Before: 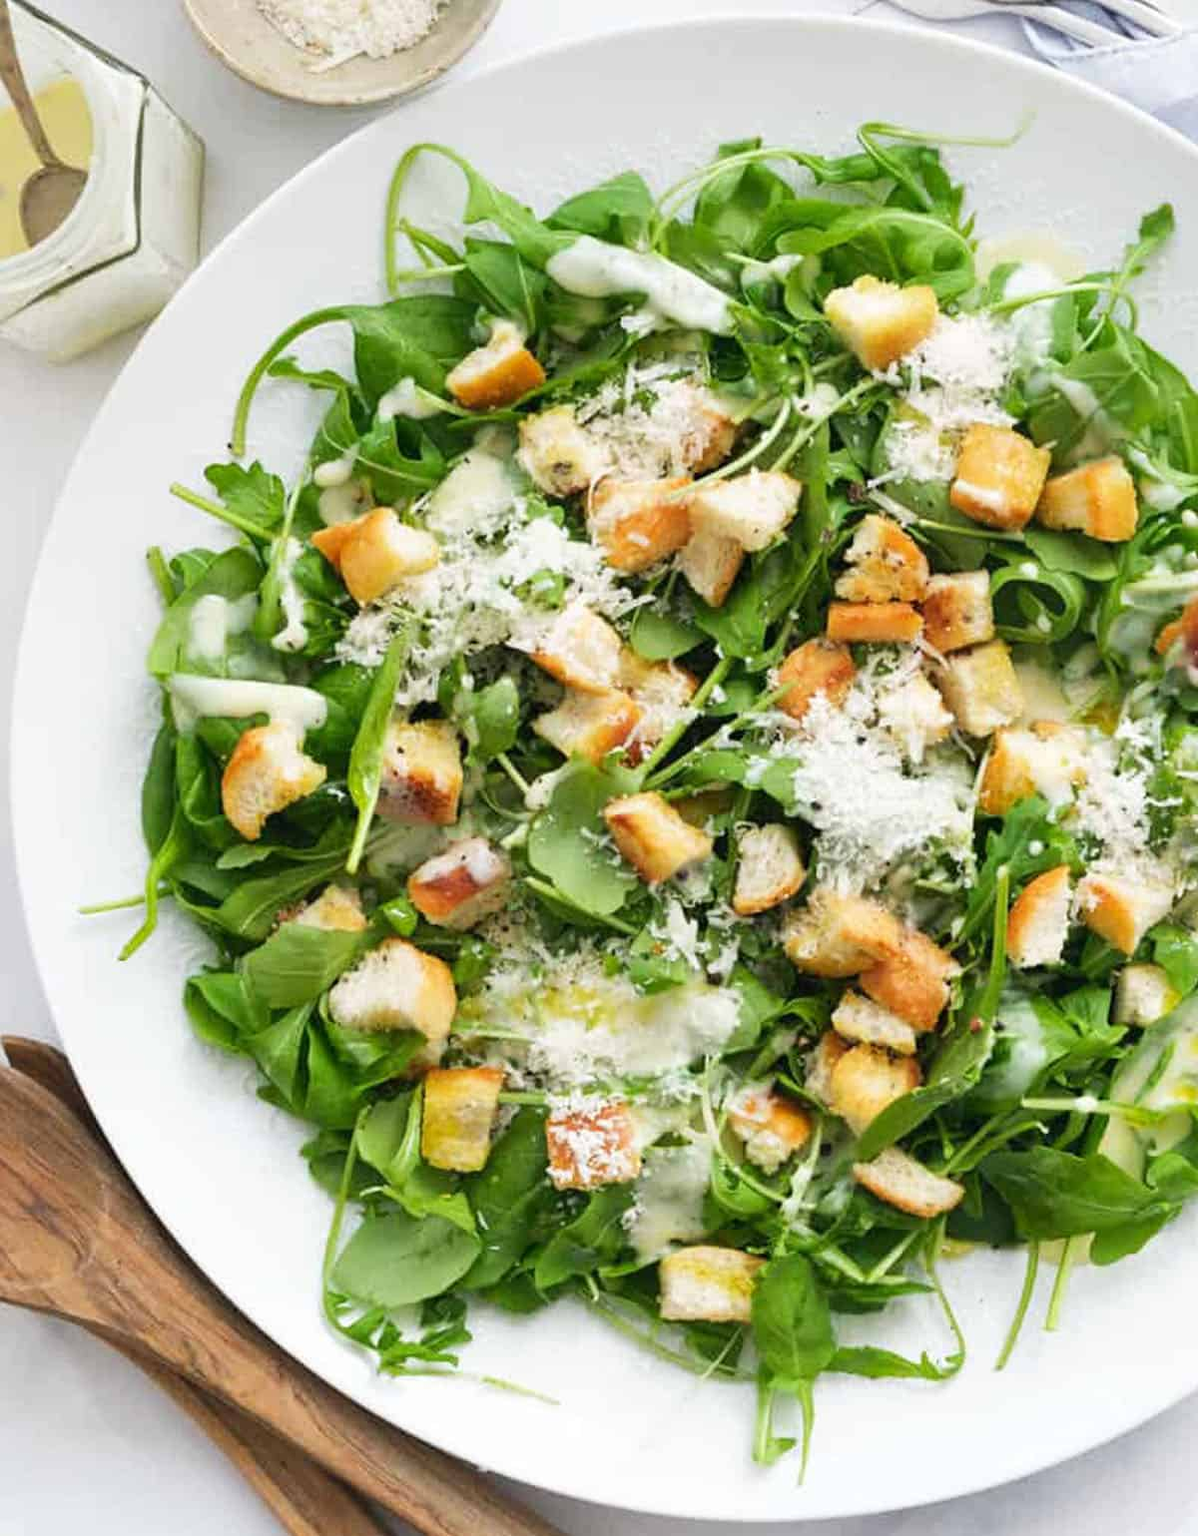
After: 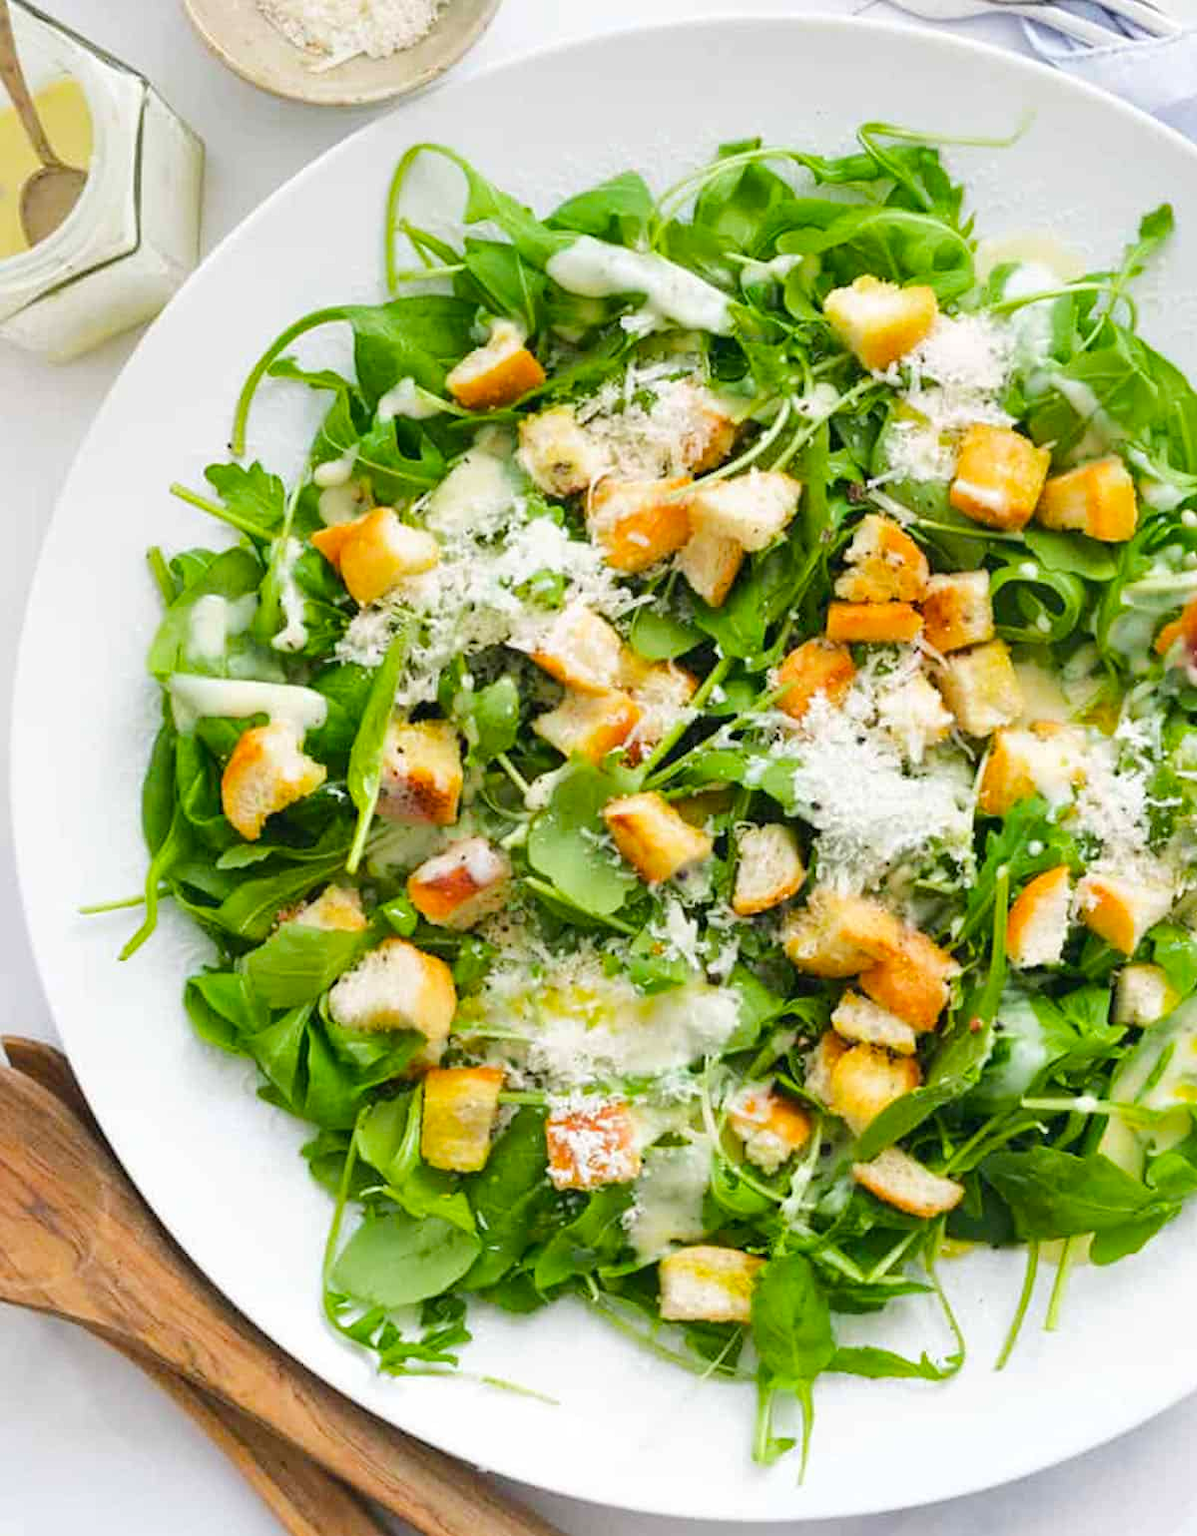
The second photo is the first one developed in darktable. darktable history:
color balance rgb: power › hue 172.08°, perceptual saturation grading › global saturation 19.558%, perceptual brilliance grading › mid-tones 10.788%, perceptual brilliance grading › shadows 14.757%, global vibrance 10.054%
